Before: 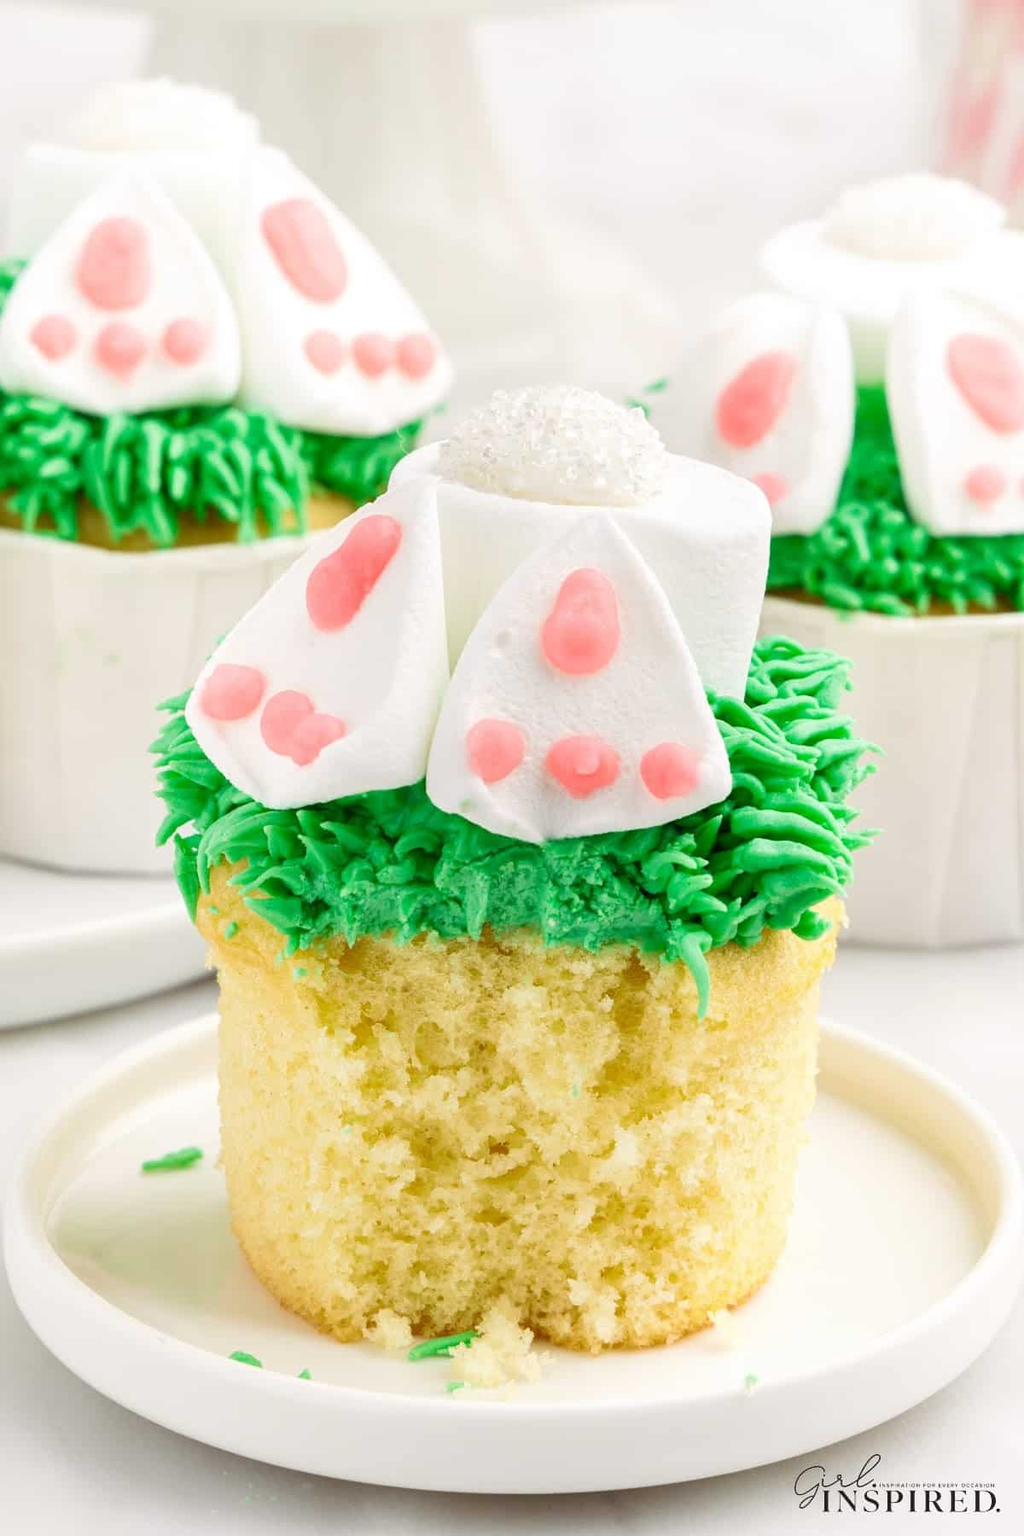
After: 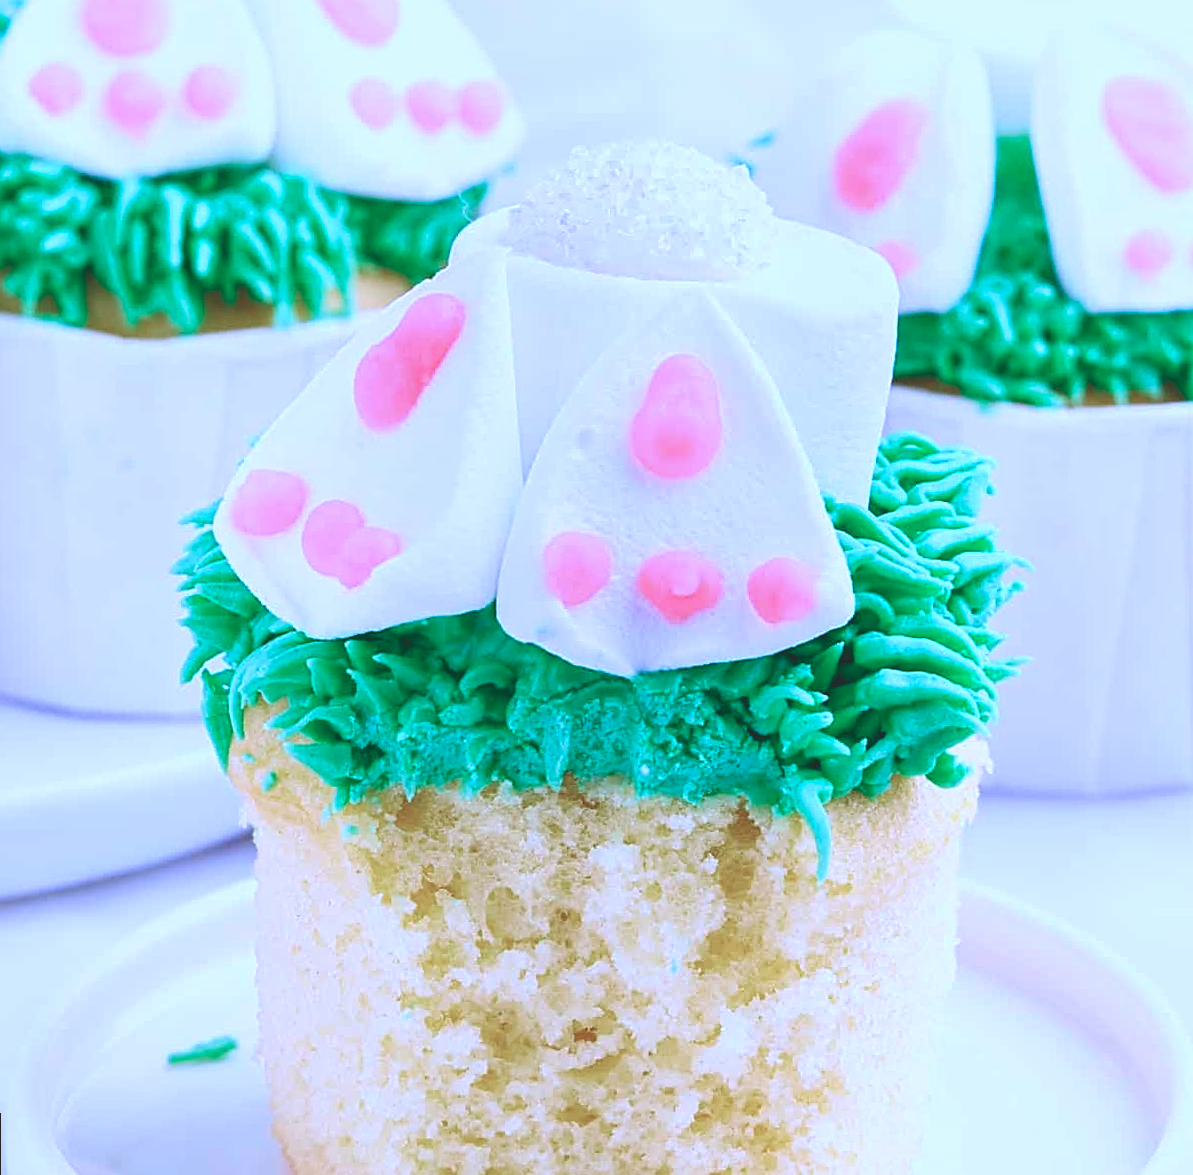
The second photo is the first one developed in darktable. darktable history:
sharpen: amount 0.575
crop: top 16.727%, bottom 16.727%
color balance rgb: shadows lift › chroma 2%, shadows lift › hue 247.2°, power › chroma 0.3%, power › hue 25.2°, highlights gain › chroma 3%, highlights gain › hue 60°, global offset › luminance 2%, perceptual saturation grading › global saturation 20%, perceptual saturation grading › highlights -20%, perceptual saturation grading › shadows 30%
rotate and perspective: rotation -0.45°, automatic cropping original format, crop left 0.008, crop right 0.992, crop top 0.012, crop bottom 0.988
color calibration: output R [1.063, -0.012, -0.003, 0], output B [-0.079, 0.047, 1, 0], illuminant custom, x 0.46, y 0.43, temperature 2642.66 K
